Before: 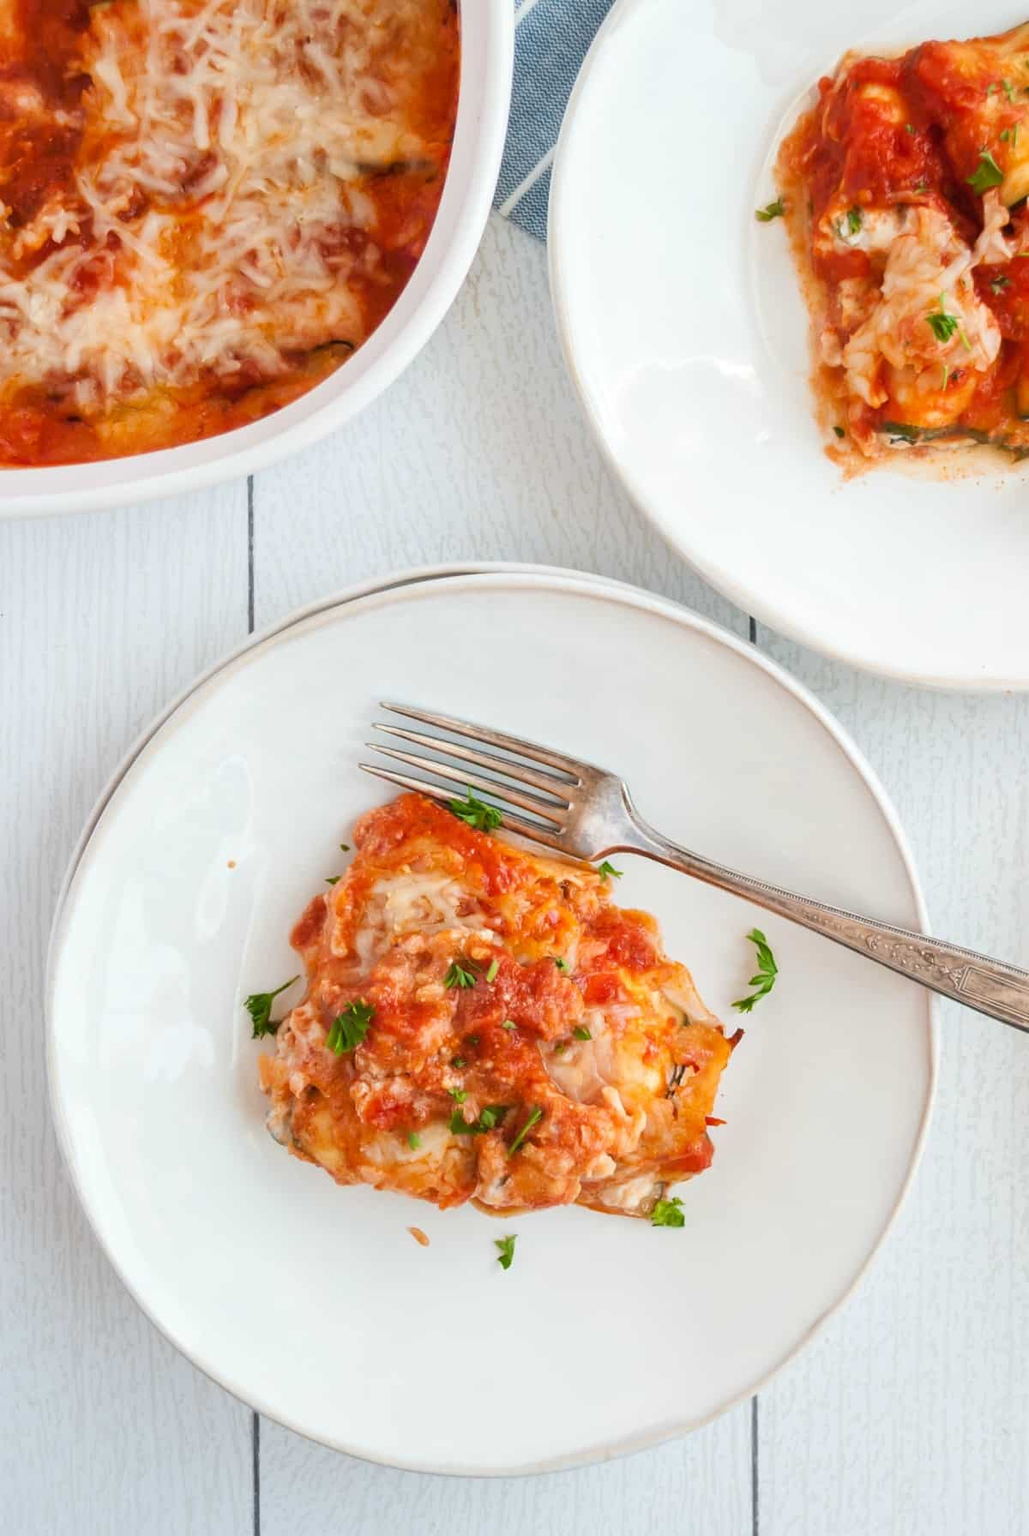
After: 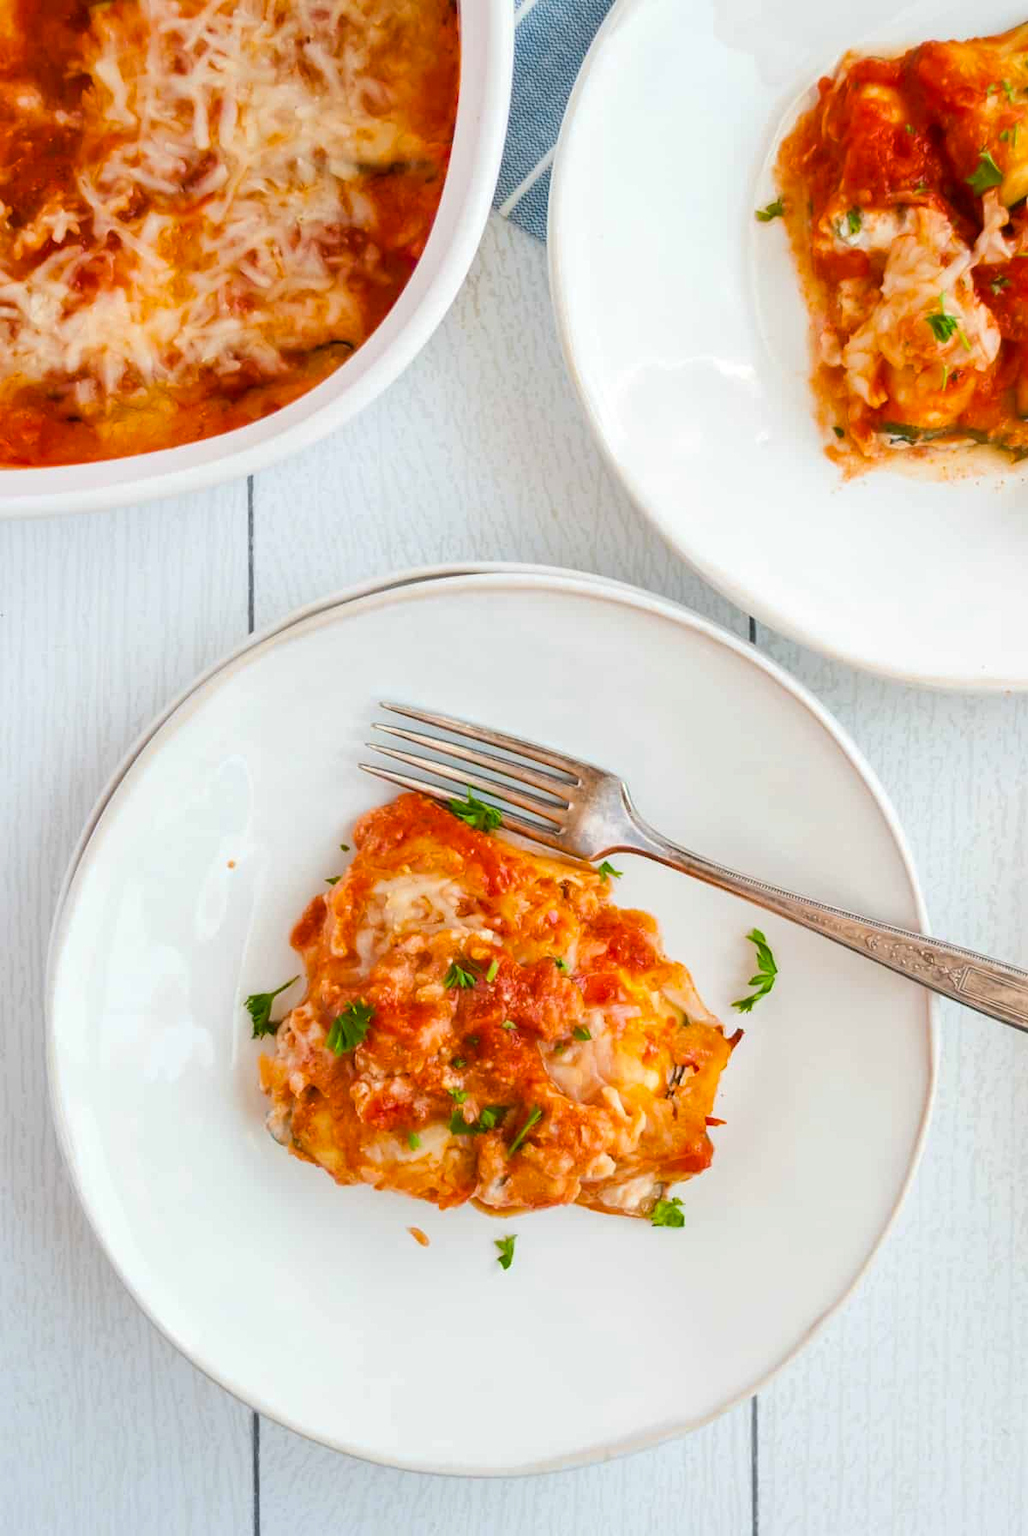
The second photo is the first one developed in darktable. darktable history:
color balance rgb: perceptual saturation grading › global saturation 25.626%
tone equalizer: edges refinement/feathering 500, mask exposure compensation -1.57 EV, preserve details no
